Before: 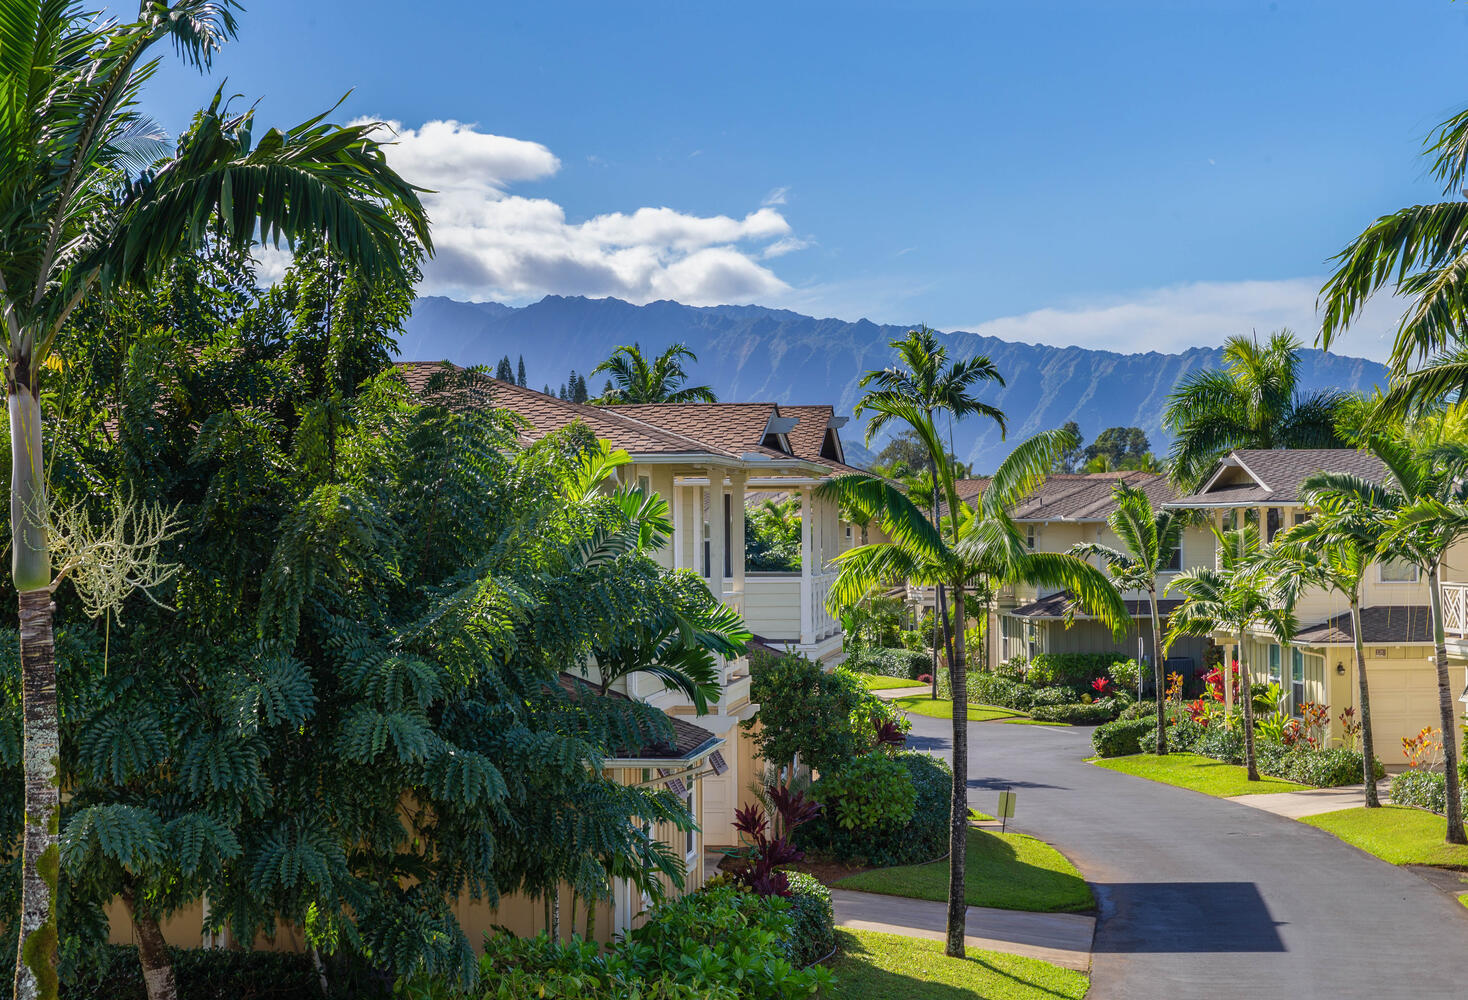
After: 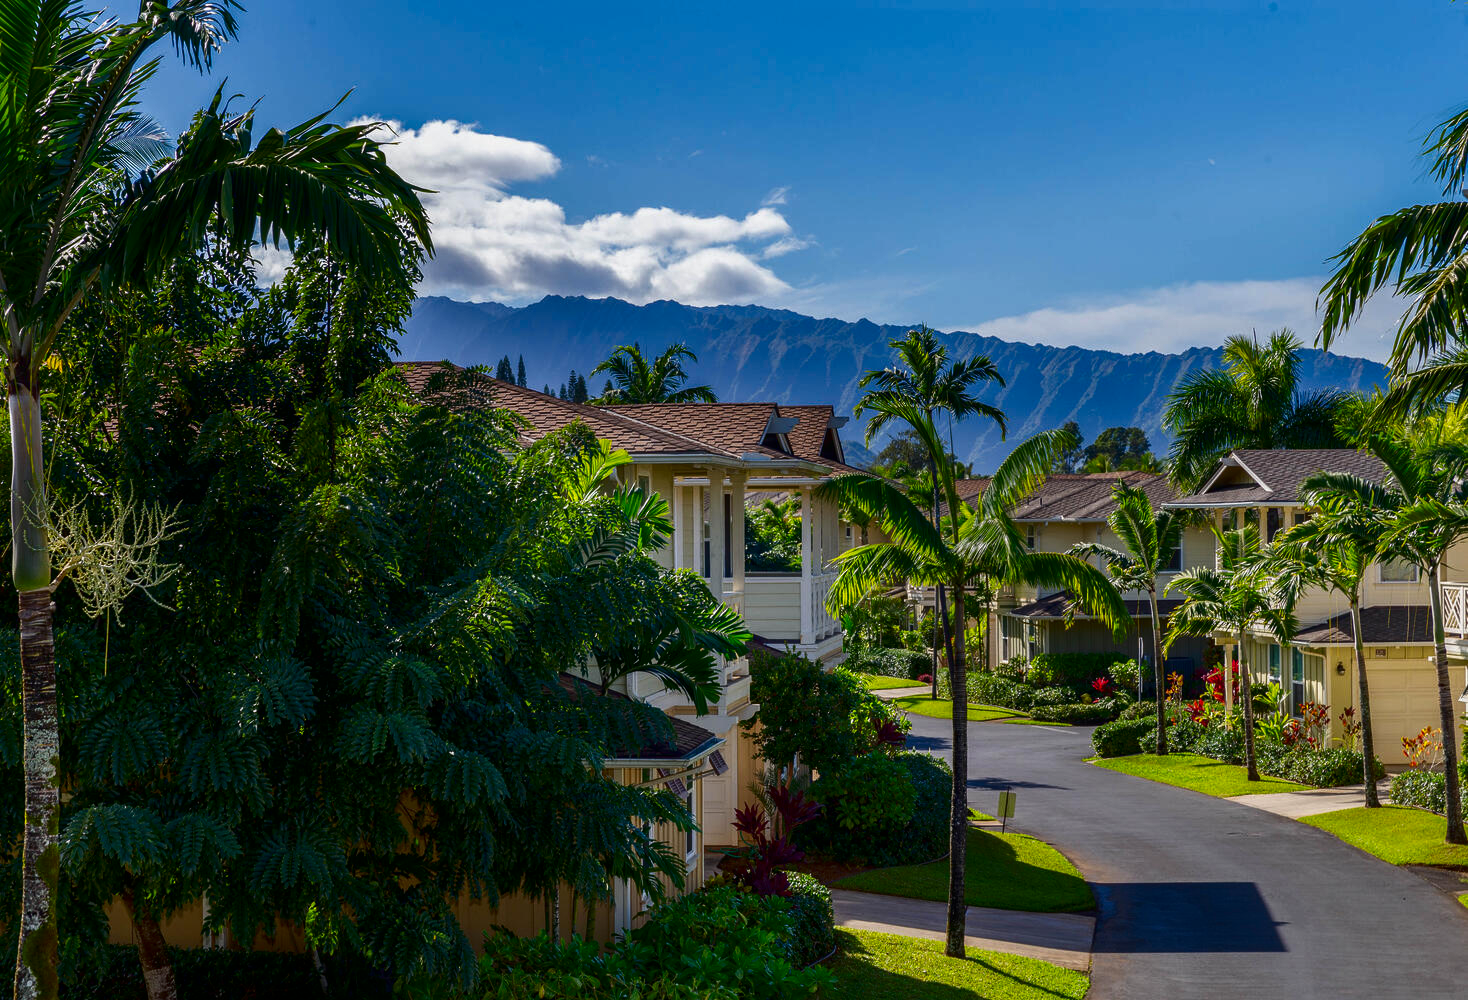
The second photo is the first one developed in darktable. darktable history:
contrast brightness saturation: contrast 0.096, brightness -0.276, saturation 0.136
